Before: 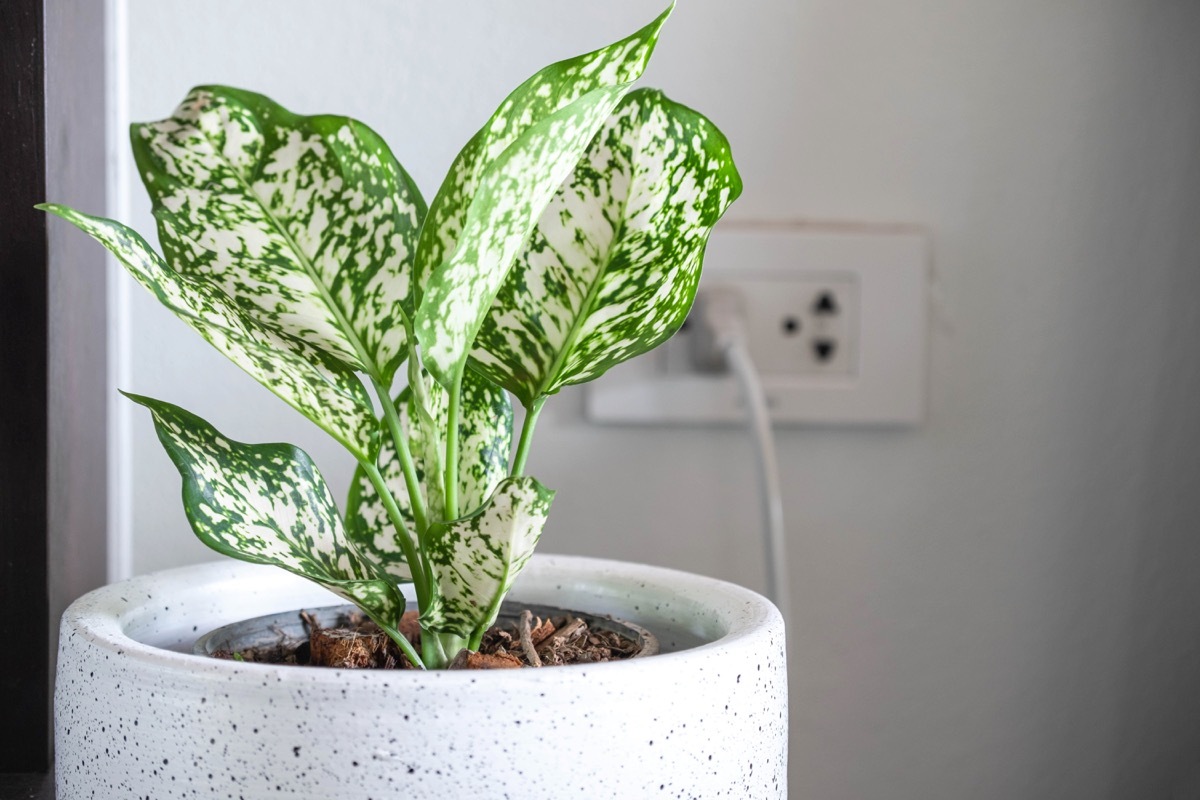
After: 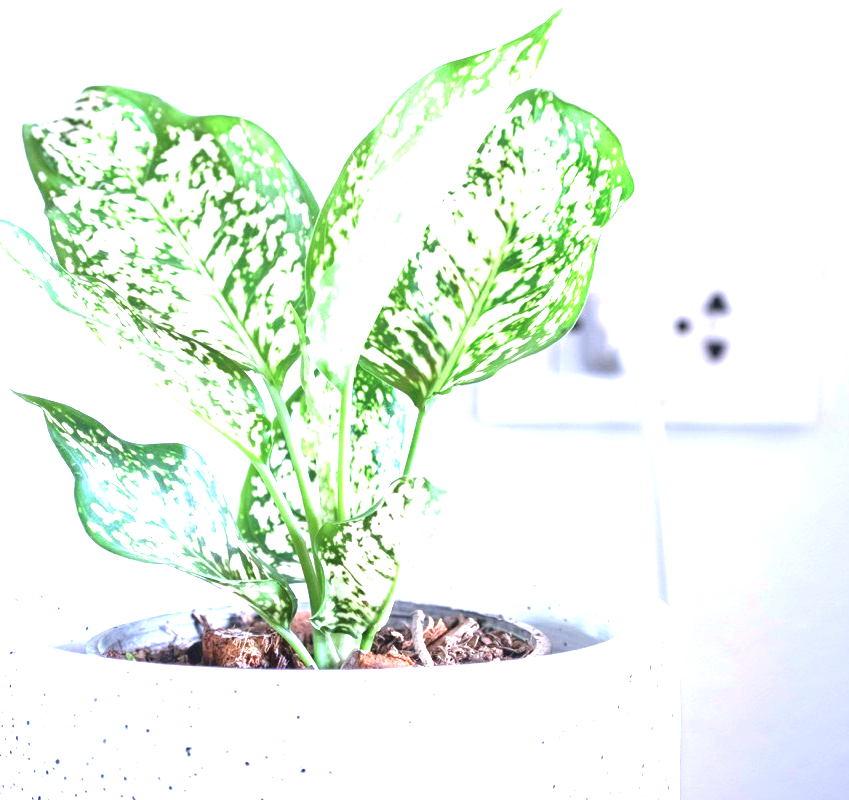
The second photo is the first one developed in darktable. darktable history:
exposure: exposure 2 EV, compensate exposure bias true, compensate highlight preservation false
crop and rotate: left 9.061%, right 20.142%
color calibration: illuminant as shot in camera, x 0.379, y 0.396, temperature 4138.76 K
